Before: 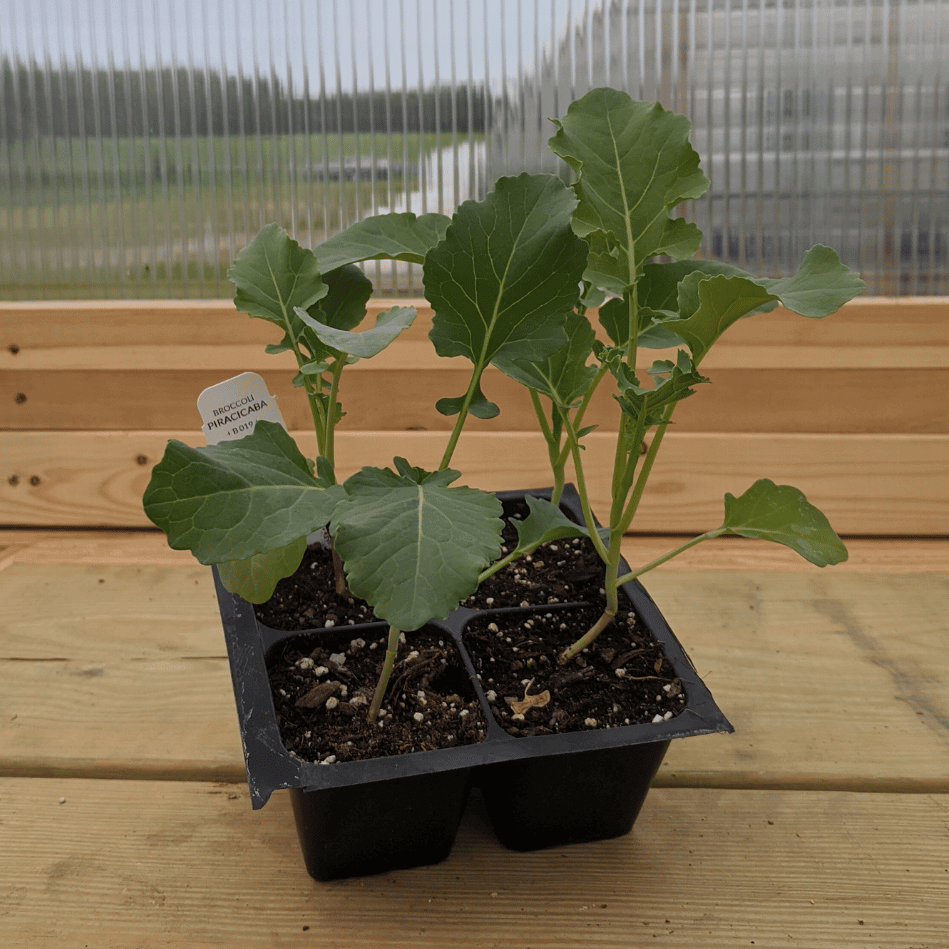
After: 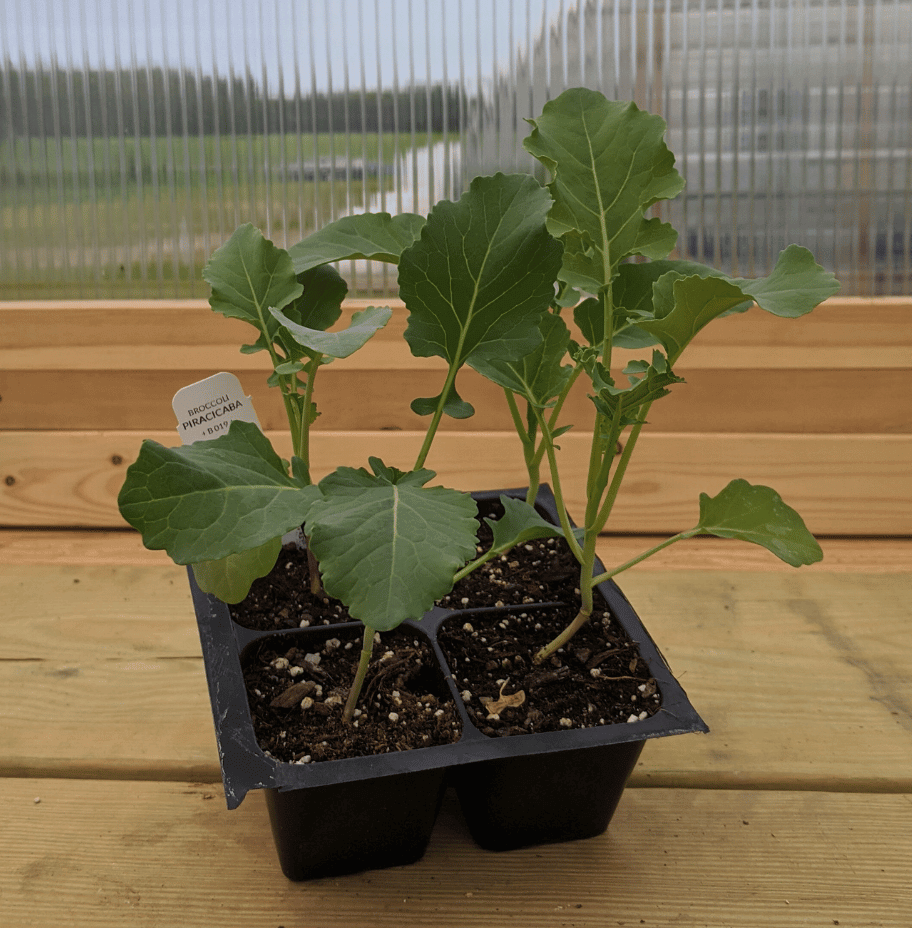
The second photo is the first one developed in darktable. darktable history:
crop and rotate: left 2.726%, right 1.075%, bottom 2.12%
tone equalizer: mask exposure compensation -0.487 EV
velvia: on, module defaults
